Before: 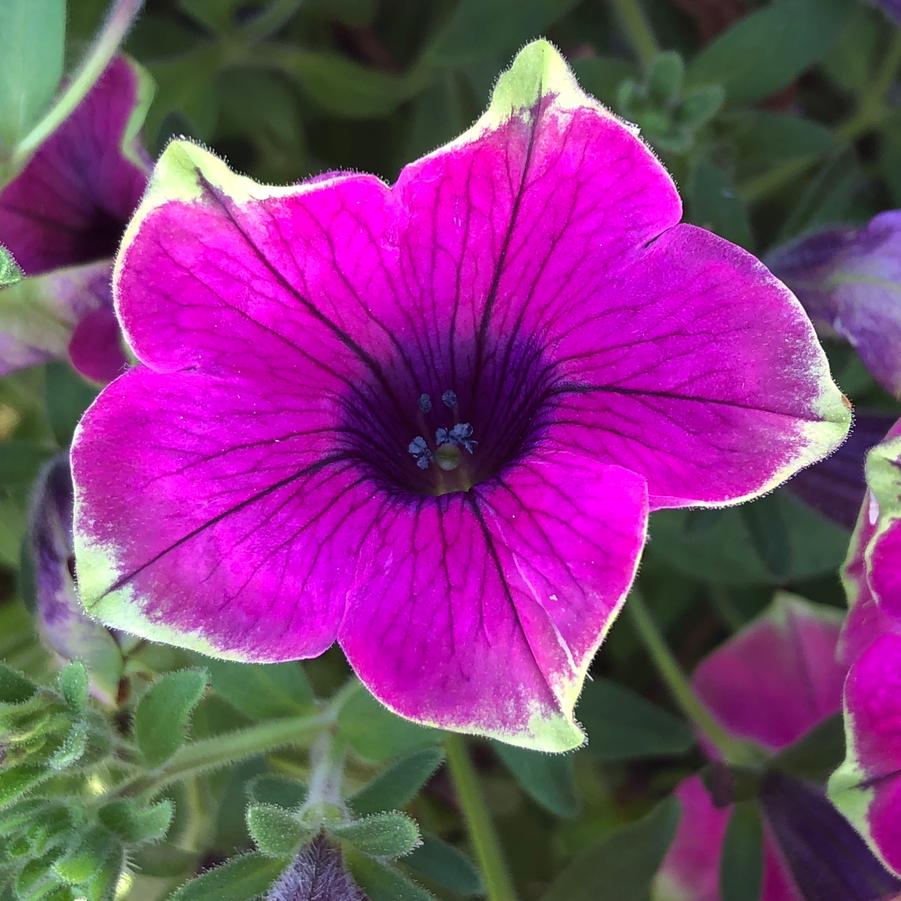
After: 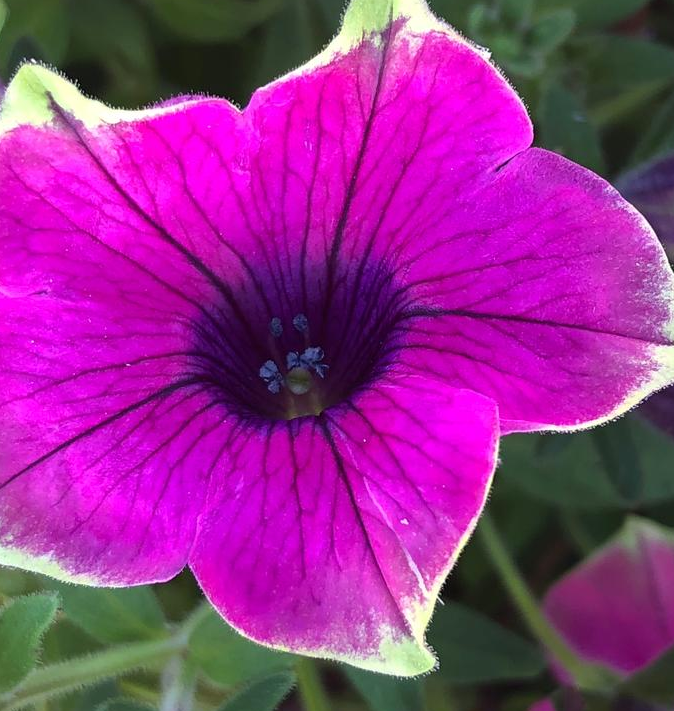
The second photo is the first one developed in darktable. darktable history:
crop: left 16.567%, top 8.531%, right 8.623%, bottom 12.552%
